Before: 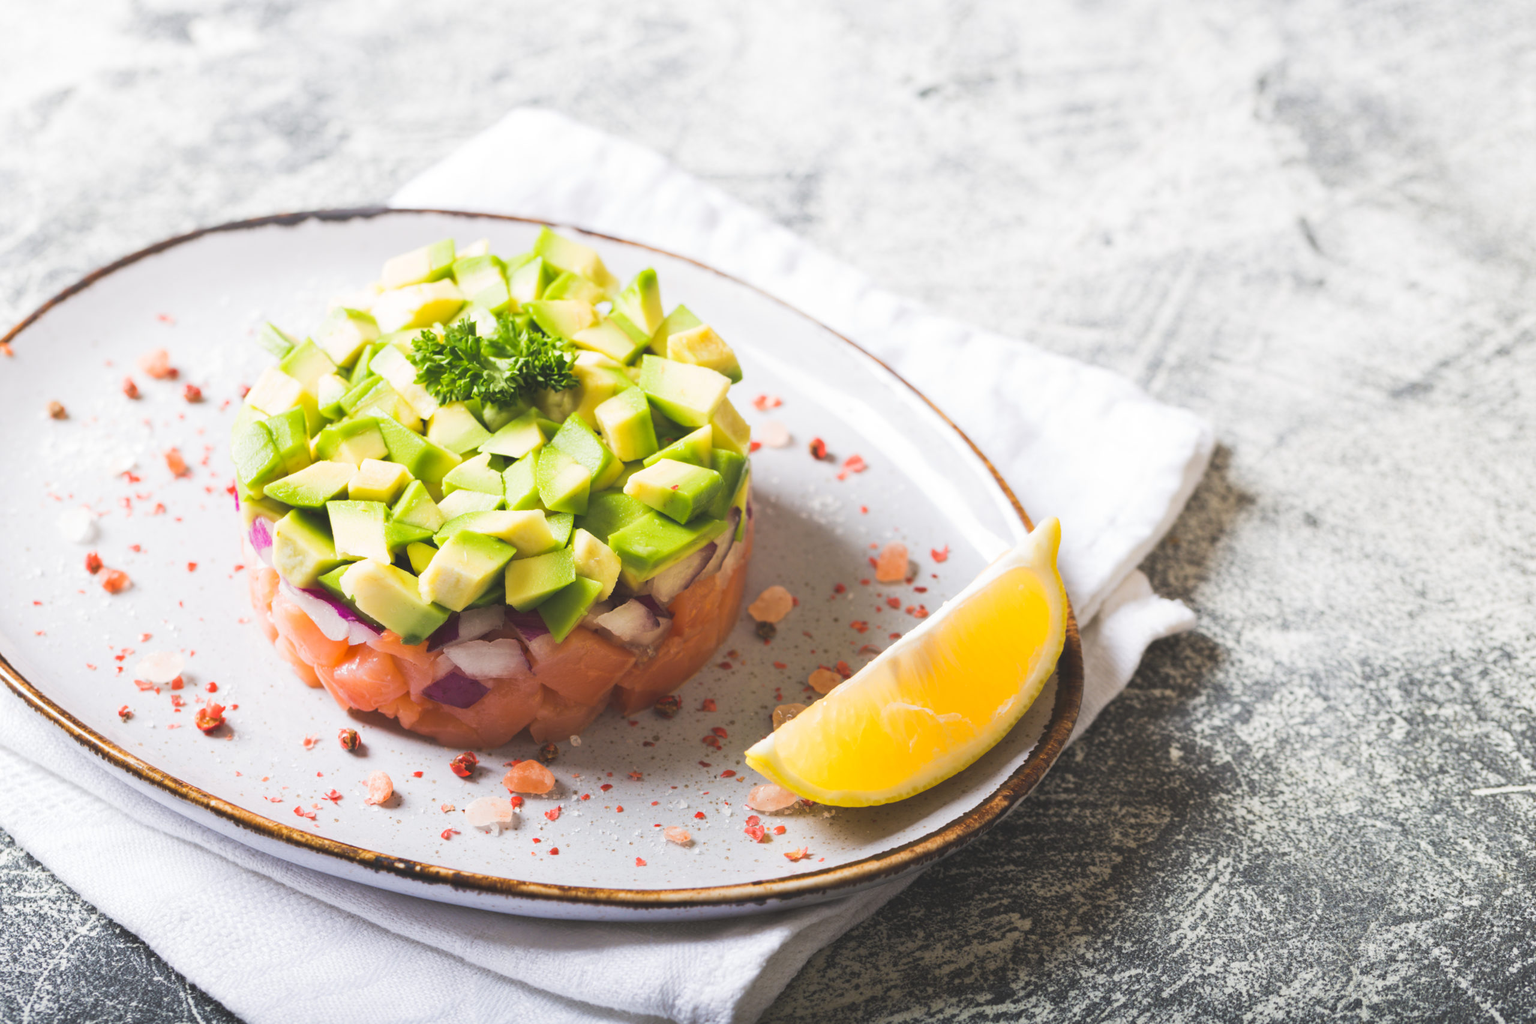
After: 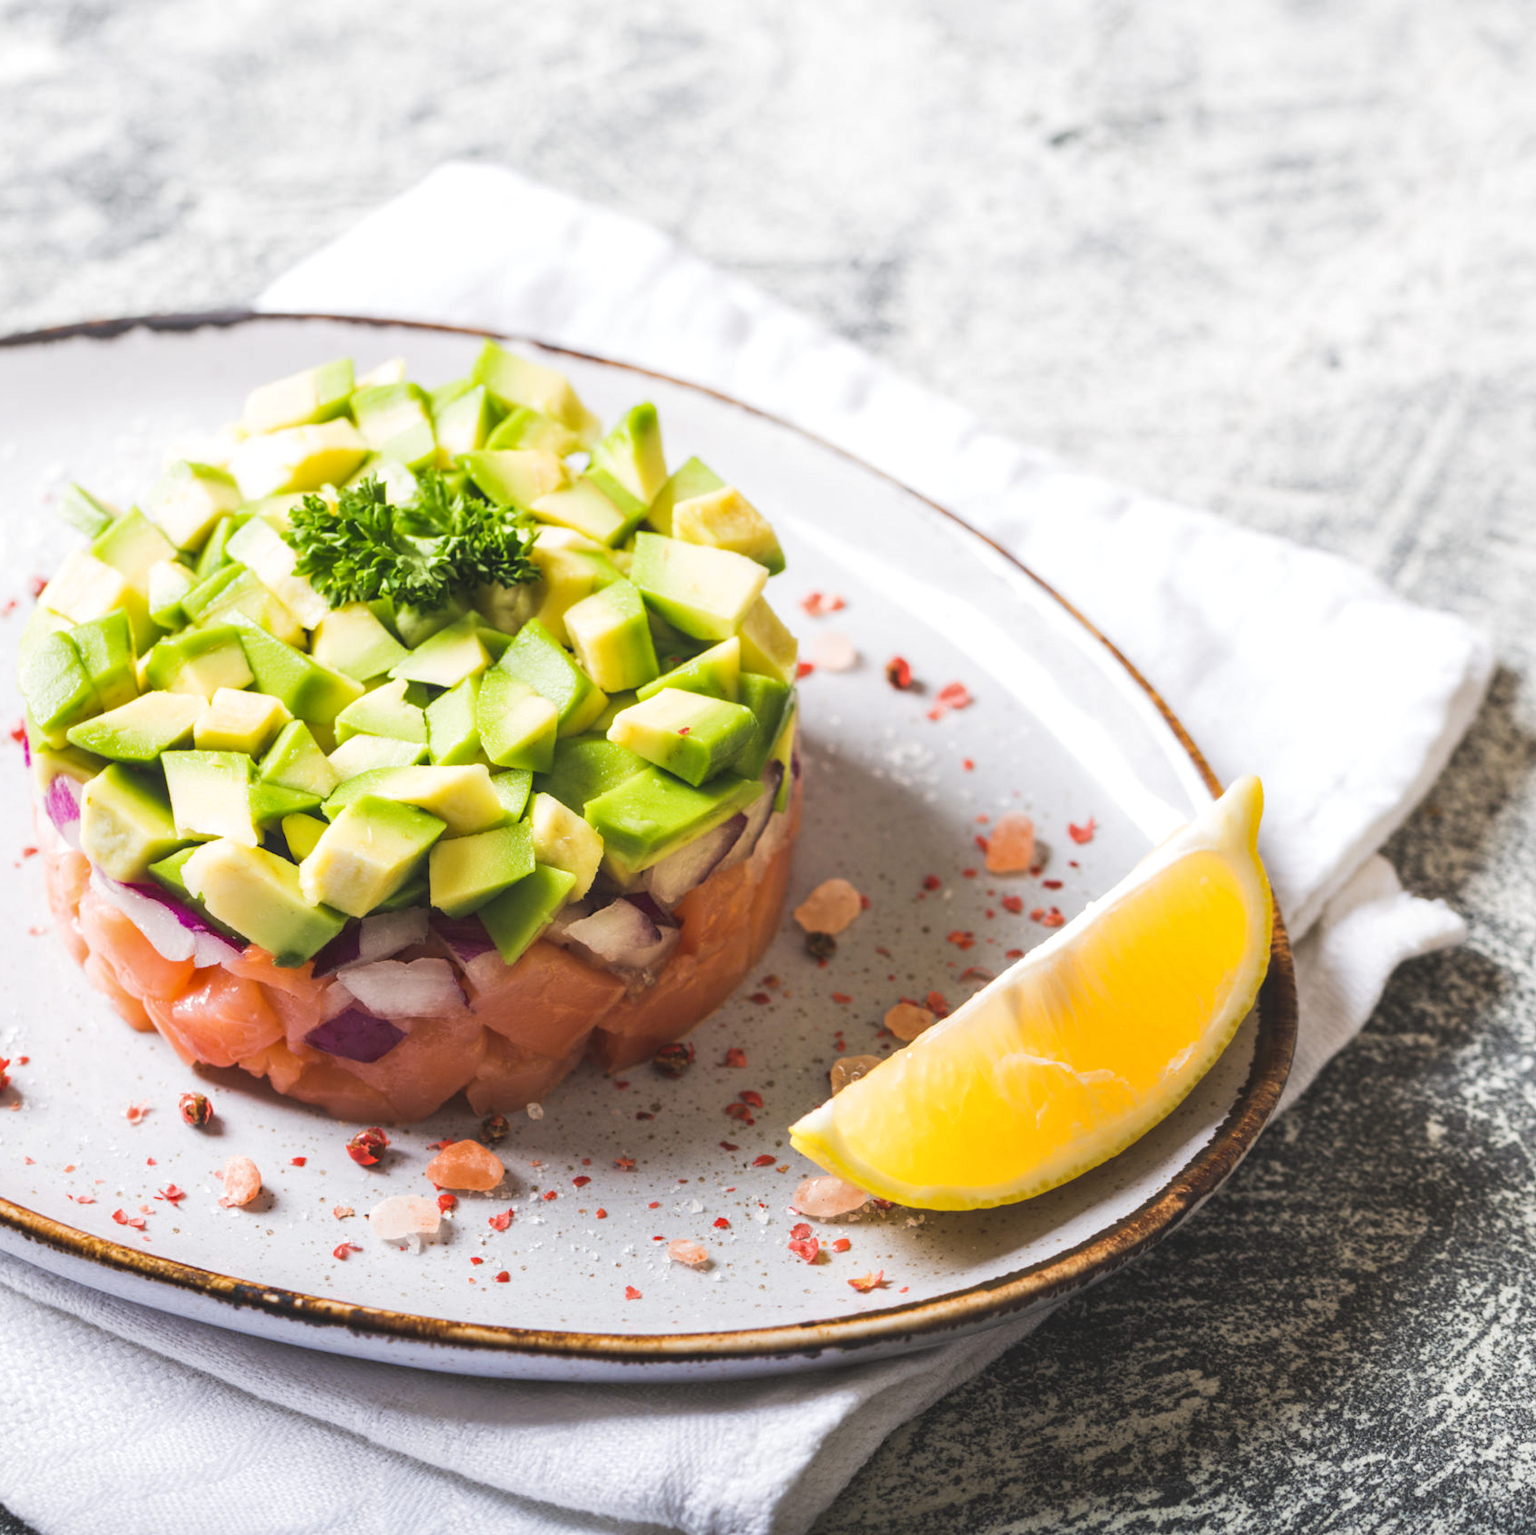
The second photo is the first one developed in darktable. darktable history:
crop and rotate: left 14.292%, right 19.041%
local contrast: detail 130%
